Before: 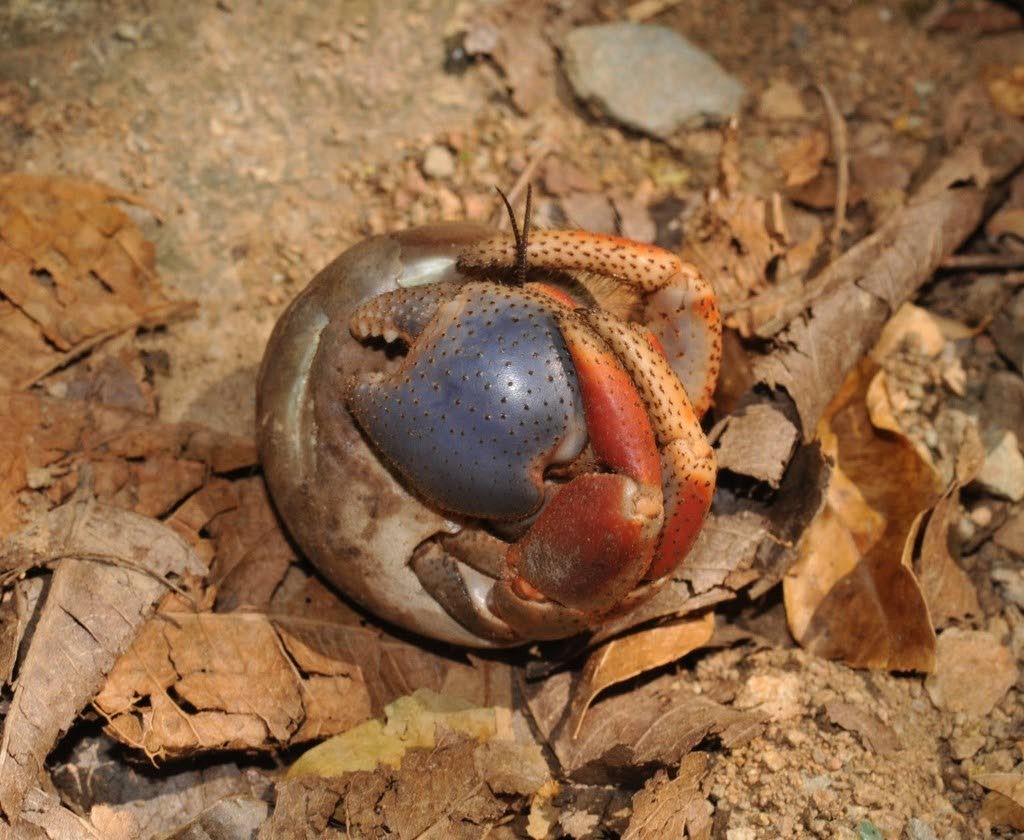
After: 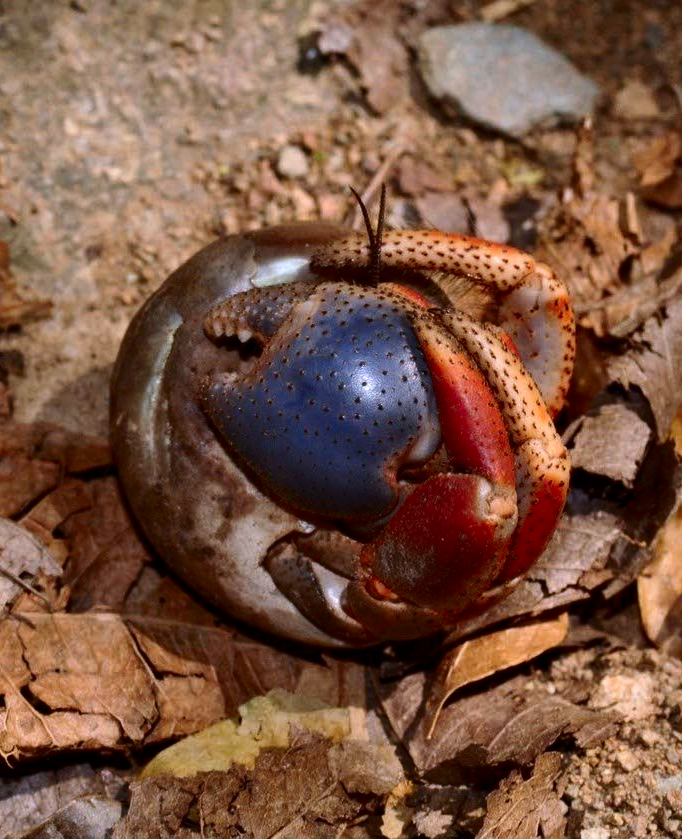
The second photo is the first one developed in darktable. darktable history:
crop and rotate: left 14.288%, right 19.043%
contrast brightness saturation: contrast 0.186, brightness -0.224, saturation 0.119
exposure: black level correction 0.002, exposure 0.147 EV, compensate exposure bias true, compensate highlight preservation false
color calibration: illuminant custom, x 0.373, y 0.389, temperature 4253.92 K
